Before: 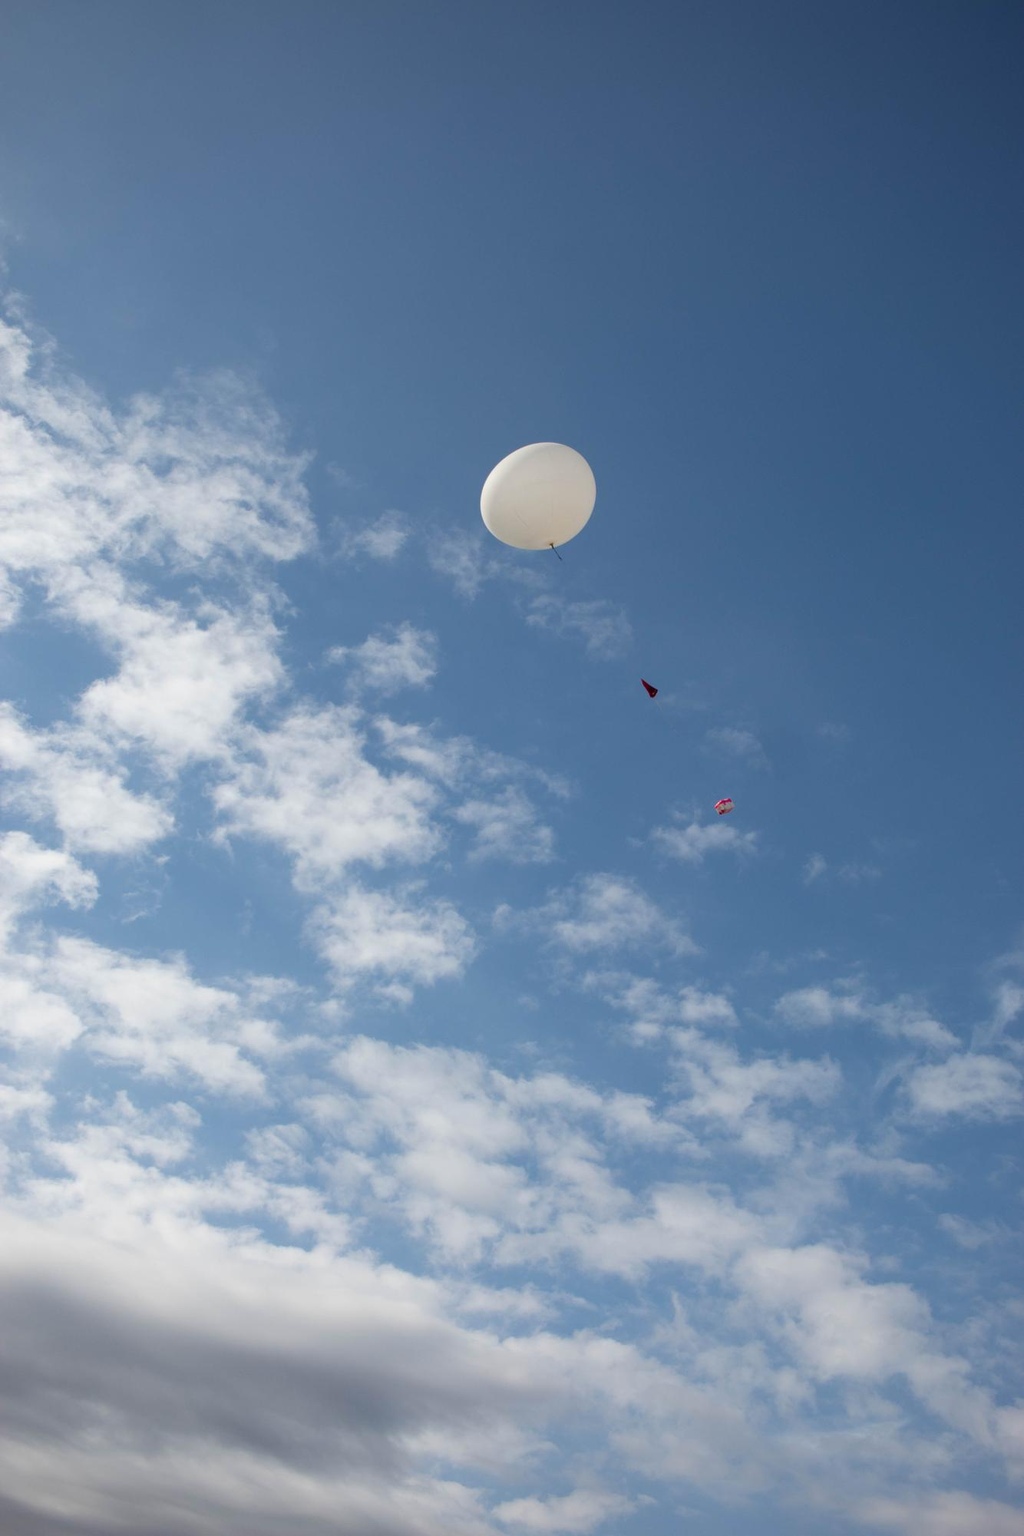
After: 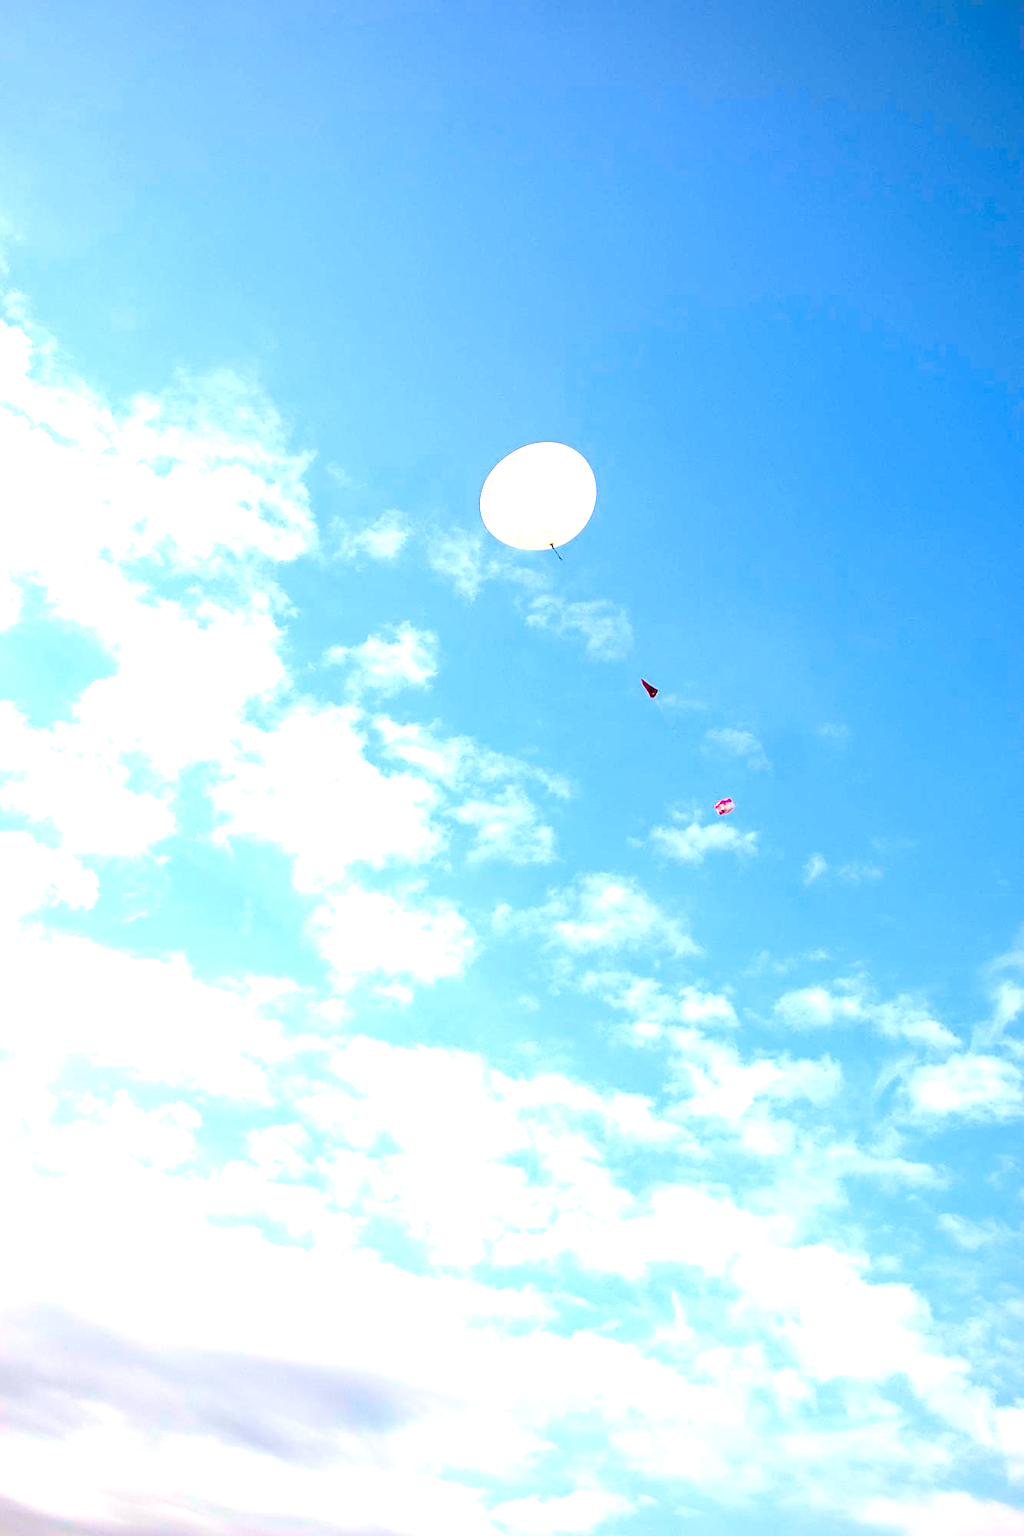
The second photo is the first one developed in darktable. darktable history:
color balance rgb: highlights gain › chroma 1.069%, highlights gain › hue 60.02°, linear chroma grading › global chroma 14.455%, perceptual saturation grading › global saturation 29.688%, global vibrance 20%
tone curve: curves: ch0 [(0, 0.046) (0.04, 0.074) (0.831, 0.861) (1, 1)]; ch1 [(0, 0) (0.146, 0.159) (0.338, 0.365) (0.417, 0.455) (0.489, 0.486) (0.504, 0.502) (0.529, 0.537) (0.563, 0.567) (1, 1)]; ch2 [(0, 0) (0.307, 0.298) (0.388, 0.375) (0.443, 0.456) (0.485, 0.492) (0.544, 0.525) (1, 1)], color space Lab, independent channels, preserve colors none
sharpen: on, module defaults
exposure: black level correction 0.001, exposure 1.824 EV, compensate exposure bias true, compensate highlight preservation false
